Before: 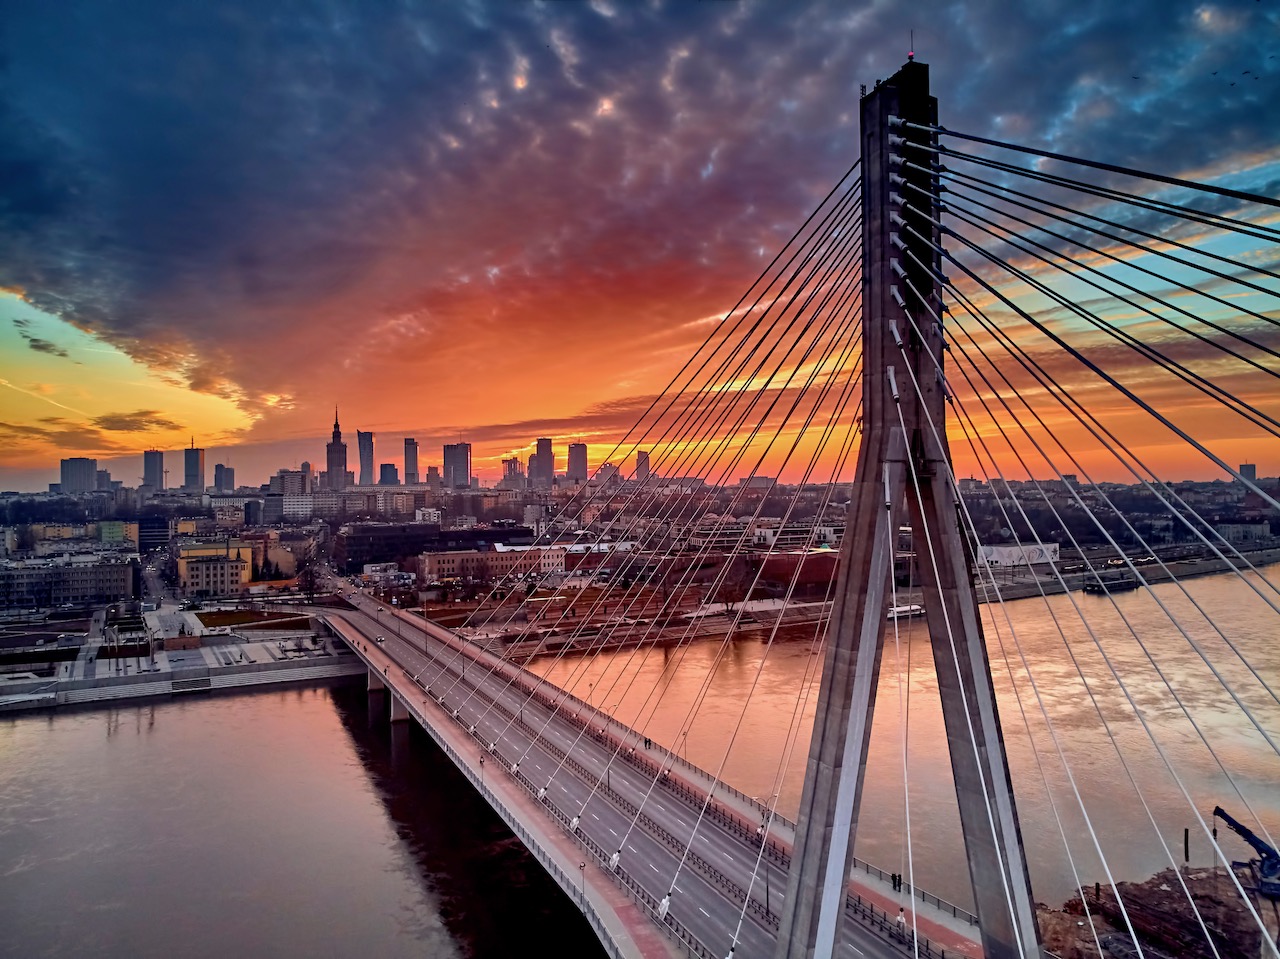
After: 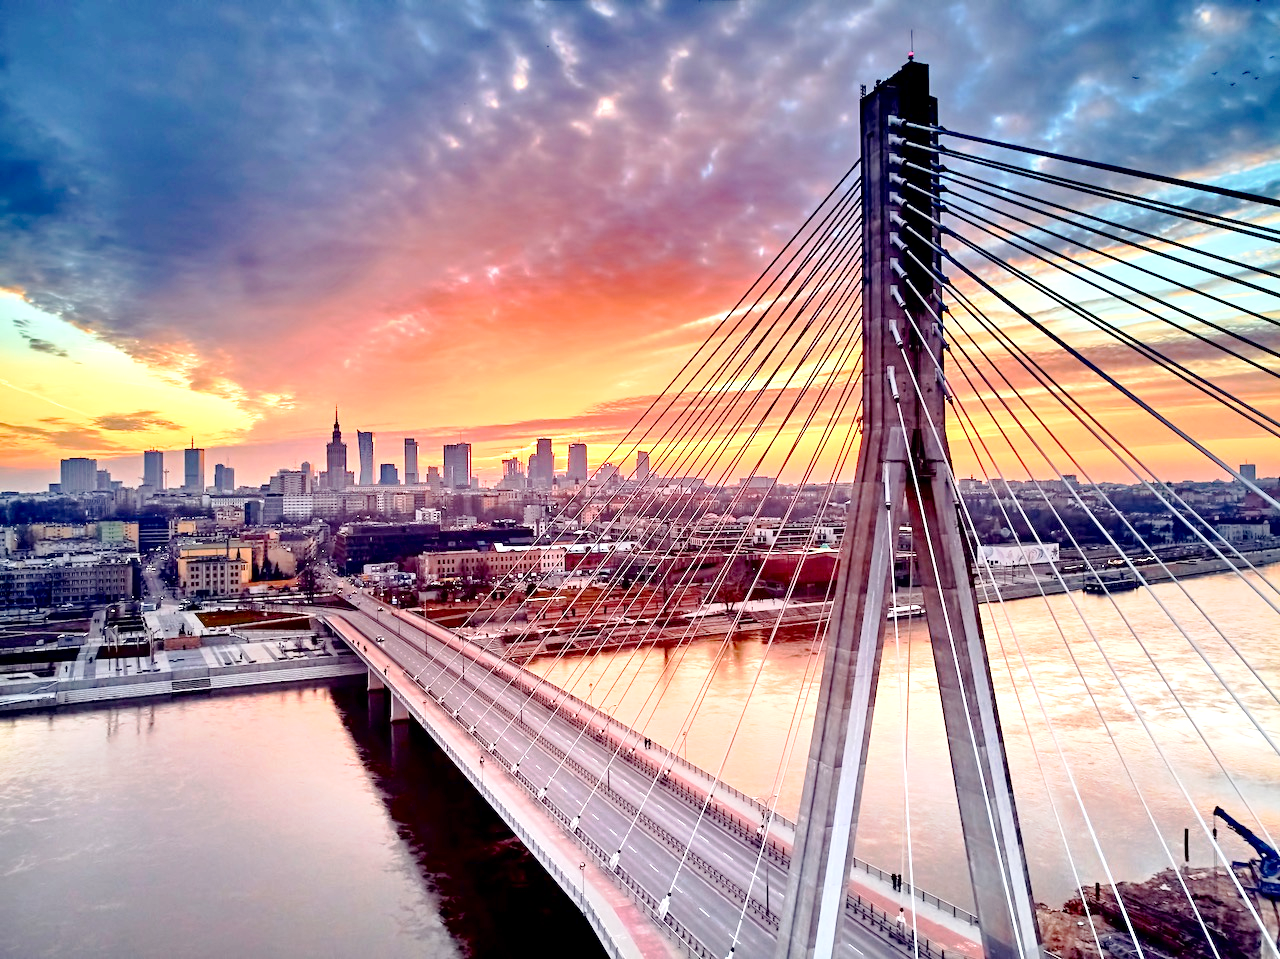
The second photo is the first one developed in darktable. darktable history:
exposure: black level correction 0, exposure 1.199 EV, compensate exposure bias true, compensate highlight preservation false
contrast brightness saturation: saturation -0.03
tone curve: curves: ch0 [(0, 0) (0.003, 0.004) (0.011, 0.015) (0.025, 0.033) (0.044, 0.058) (0.069, 0.091) (0.1, 0.131) (0.136, 0.178) (0.177, 0.232) (0.224, 0.294) (0.277, 0.362) (0.335, 0.434) (0.399, 0.512) (0.468, 0.582) (0.543, 0.646) (0.623, 0.713) (0.709, 0.783) (0.801, 0.876) (0.898, 0.938) (1, 1)], preserve colors none
